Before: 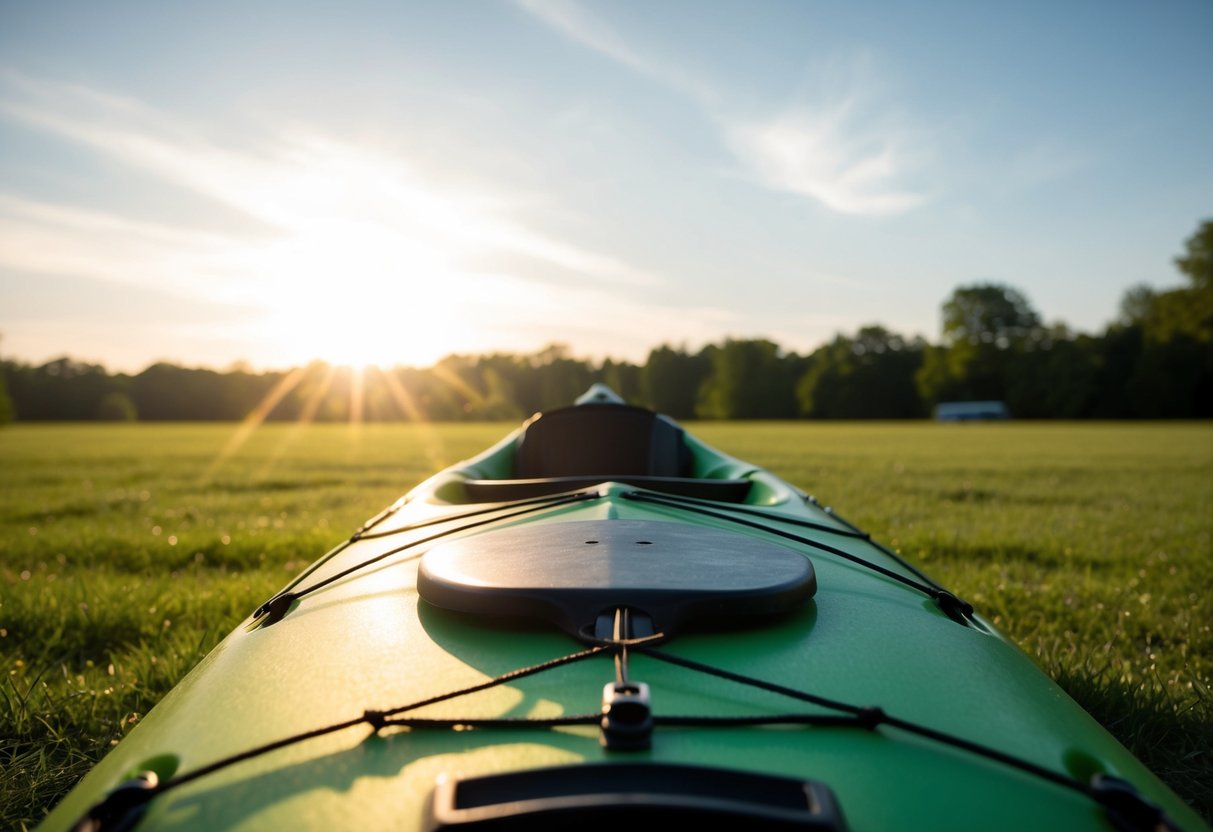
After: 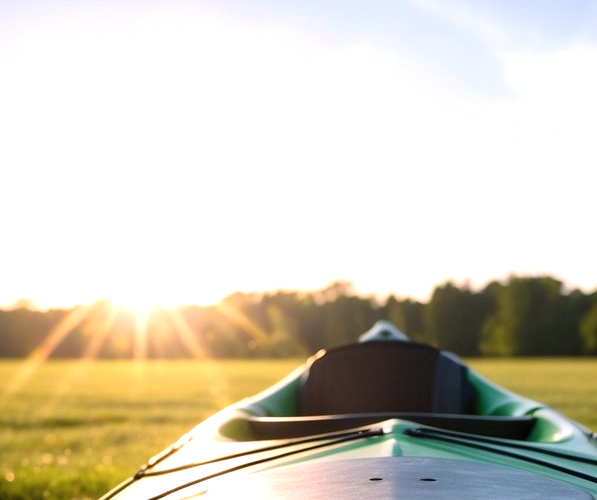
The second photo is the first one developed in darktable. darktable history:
crop: left 17.835%, top 7.675%, right 32.881%, bottom 32.213%
exposure: black level correction 0, exposure 0.5 EV, compensate highlight preservation false
white balance: red 1.05, blue 1.072
